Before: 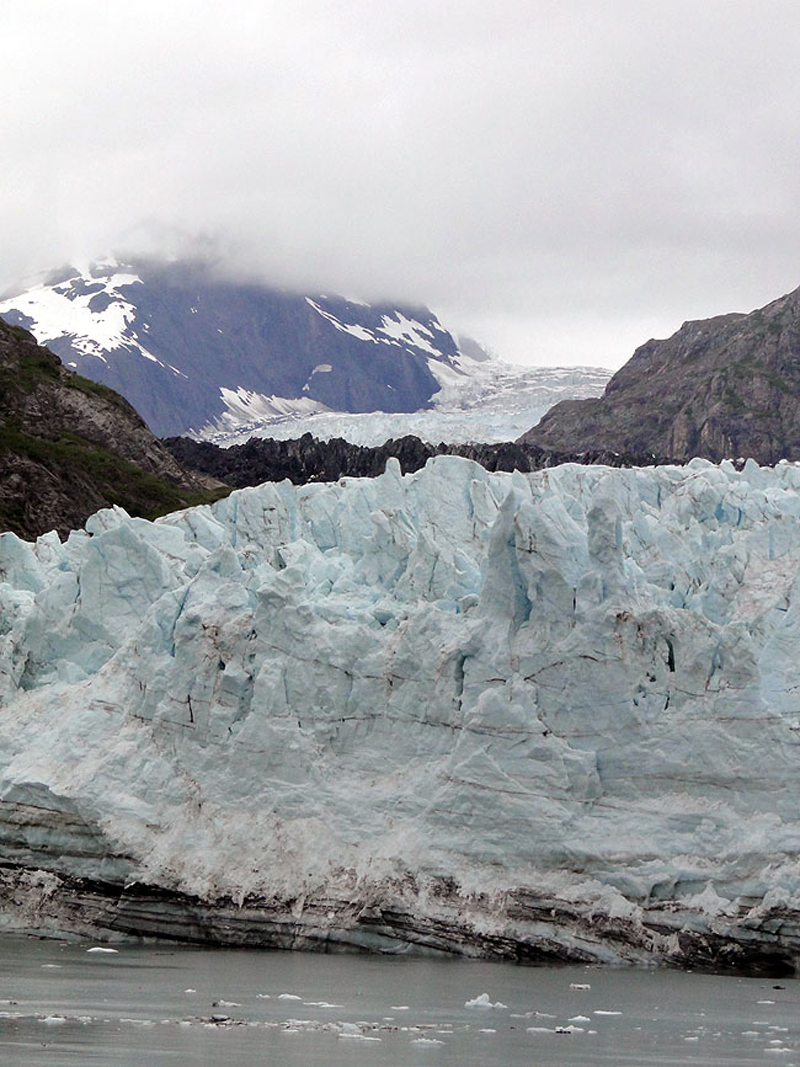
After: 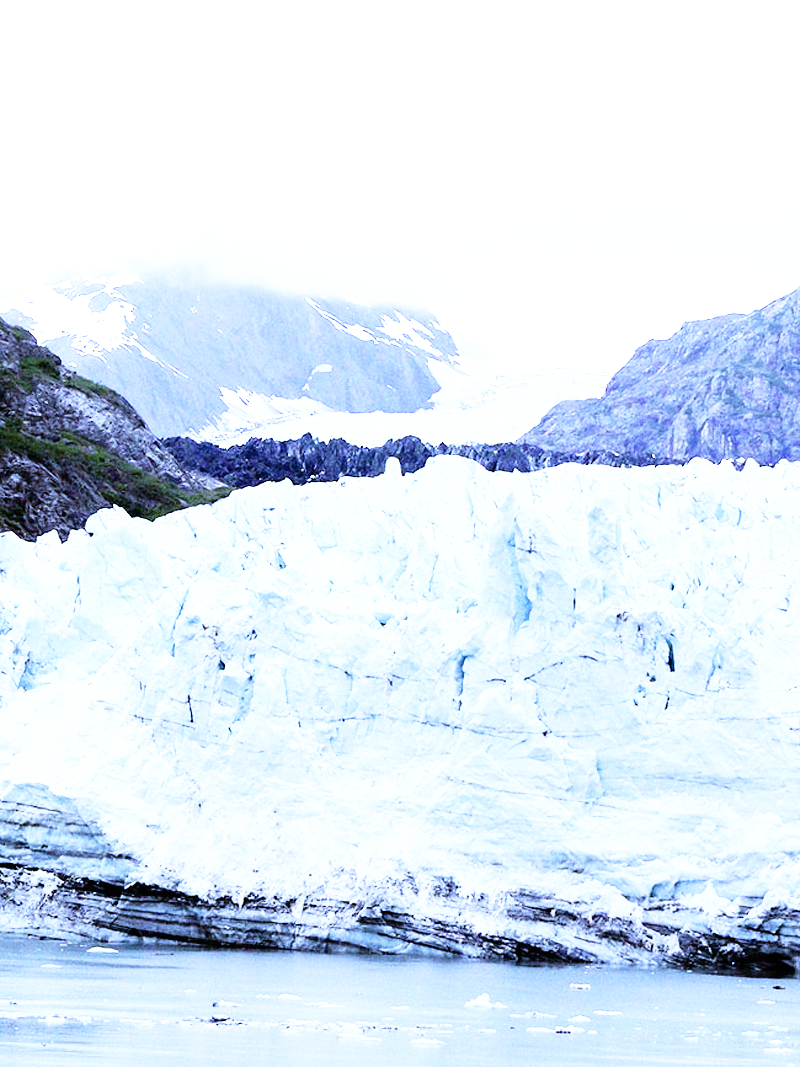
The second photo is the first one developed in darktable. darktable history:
white balance: red 0.766, blue 1.537
base curve: curves: ch0 [(0, 0) (0.012, 0.01) (0.073, 0.168) (0.31, 0.711) (0.645, 0.957) (1, 1)], preserve colors none
exposure: black level correction 0, exposure 1.1 EV, compensate exposure bias true, compensate highlight preservation false
